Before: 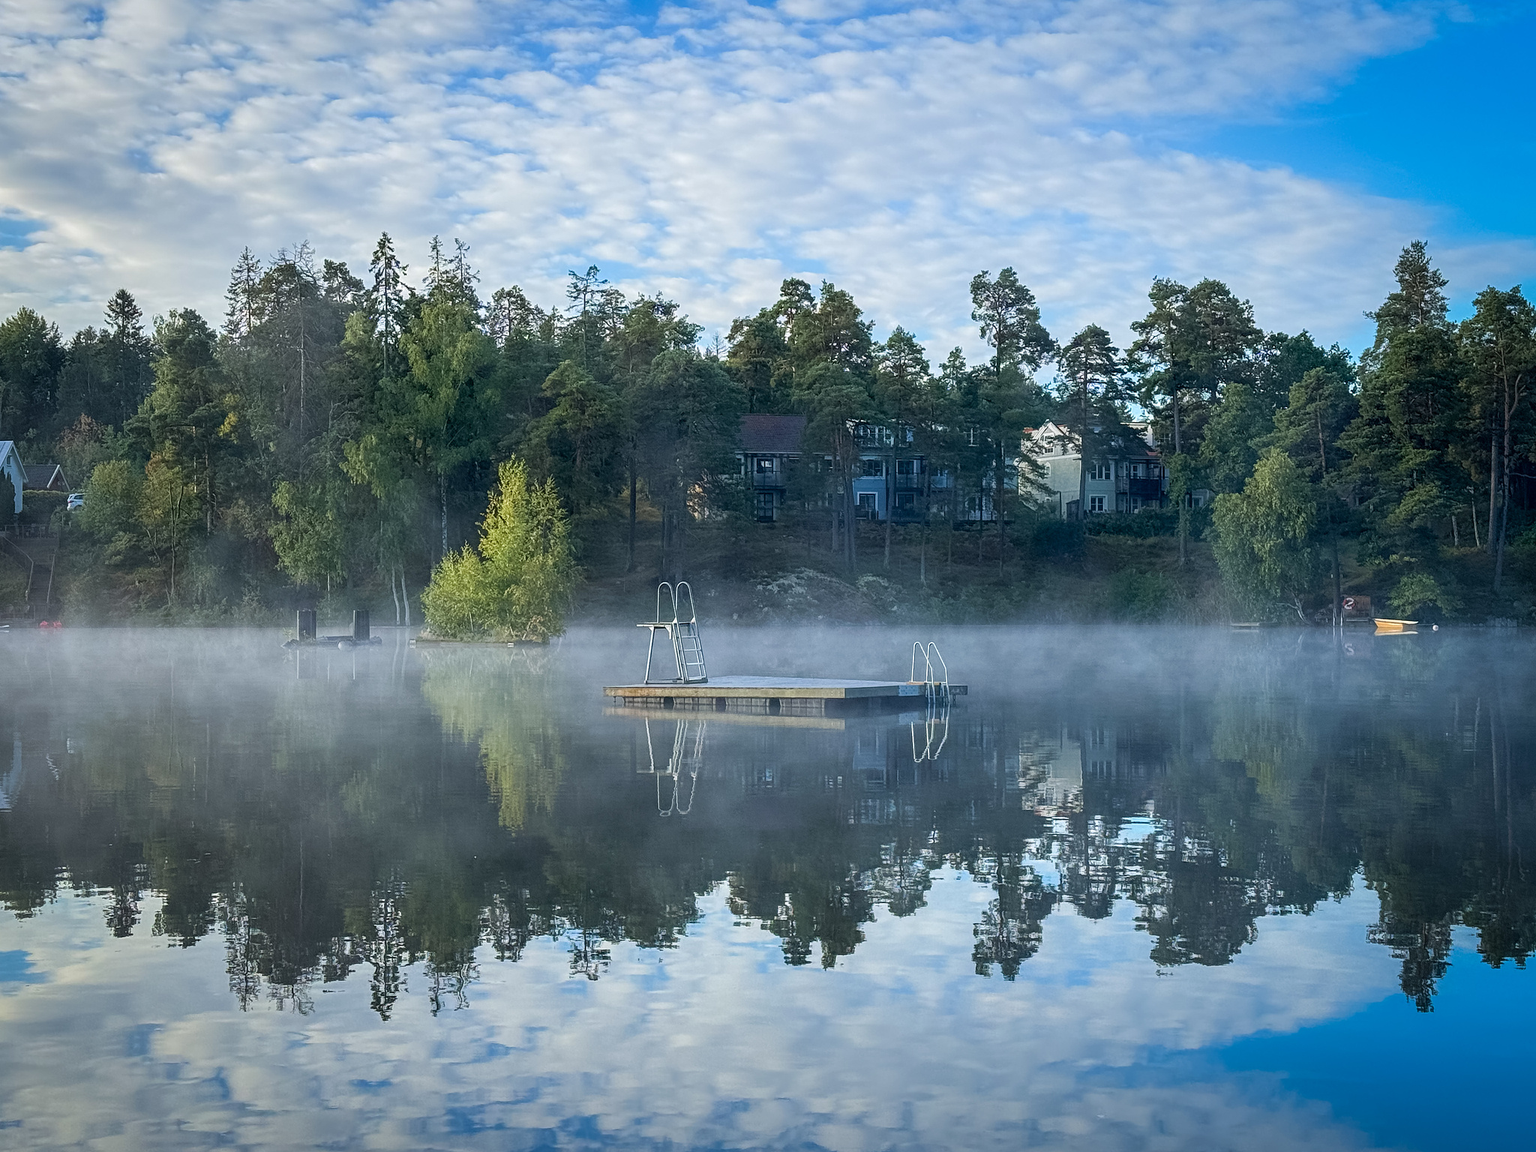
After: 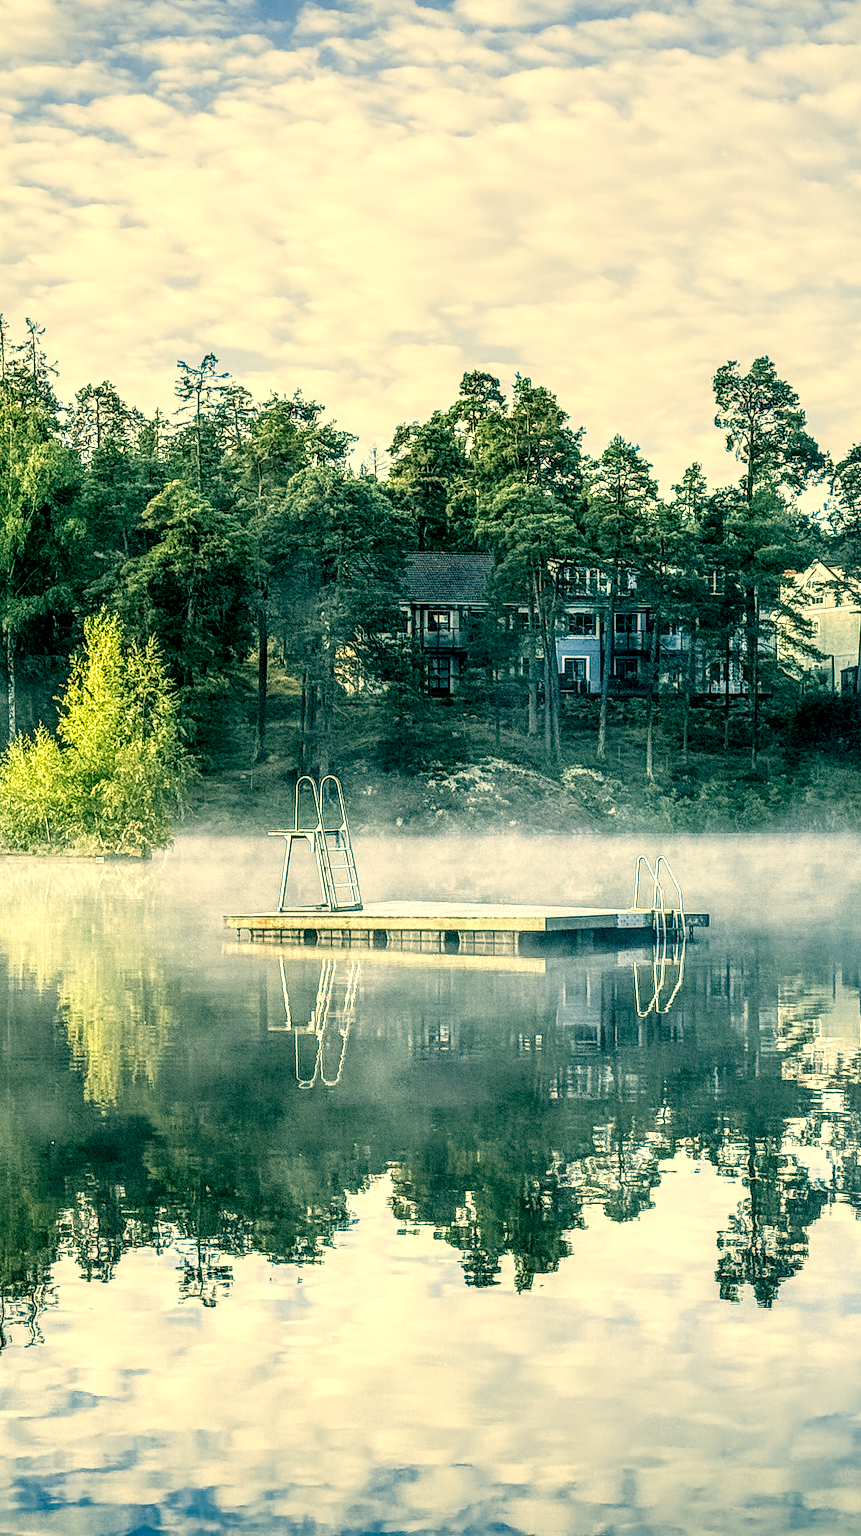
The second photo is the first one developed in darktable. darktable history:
local contrast: highlights 17%, detail 188%
crop: left 28.409%, right 29.516%
filmic rgb: black relative exposure -5.09 EV, white relative exposure 3.96 EV, threshold 3.04 EV, hardness 2.88, contrast 1.299, highlights saturation mix -31.26%, iterations of high-quality reconstruction 0, enable highlight reconstruction true
color correction: highlights a* 5.68, highlights b* 32.94, shadows a* -25.58, shadows b* 4.01
exposure: black level correction 0, exposure 1.098 EV, compensate highlight preservation false
